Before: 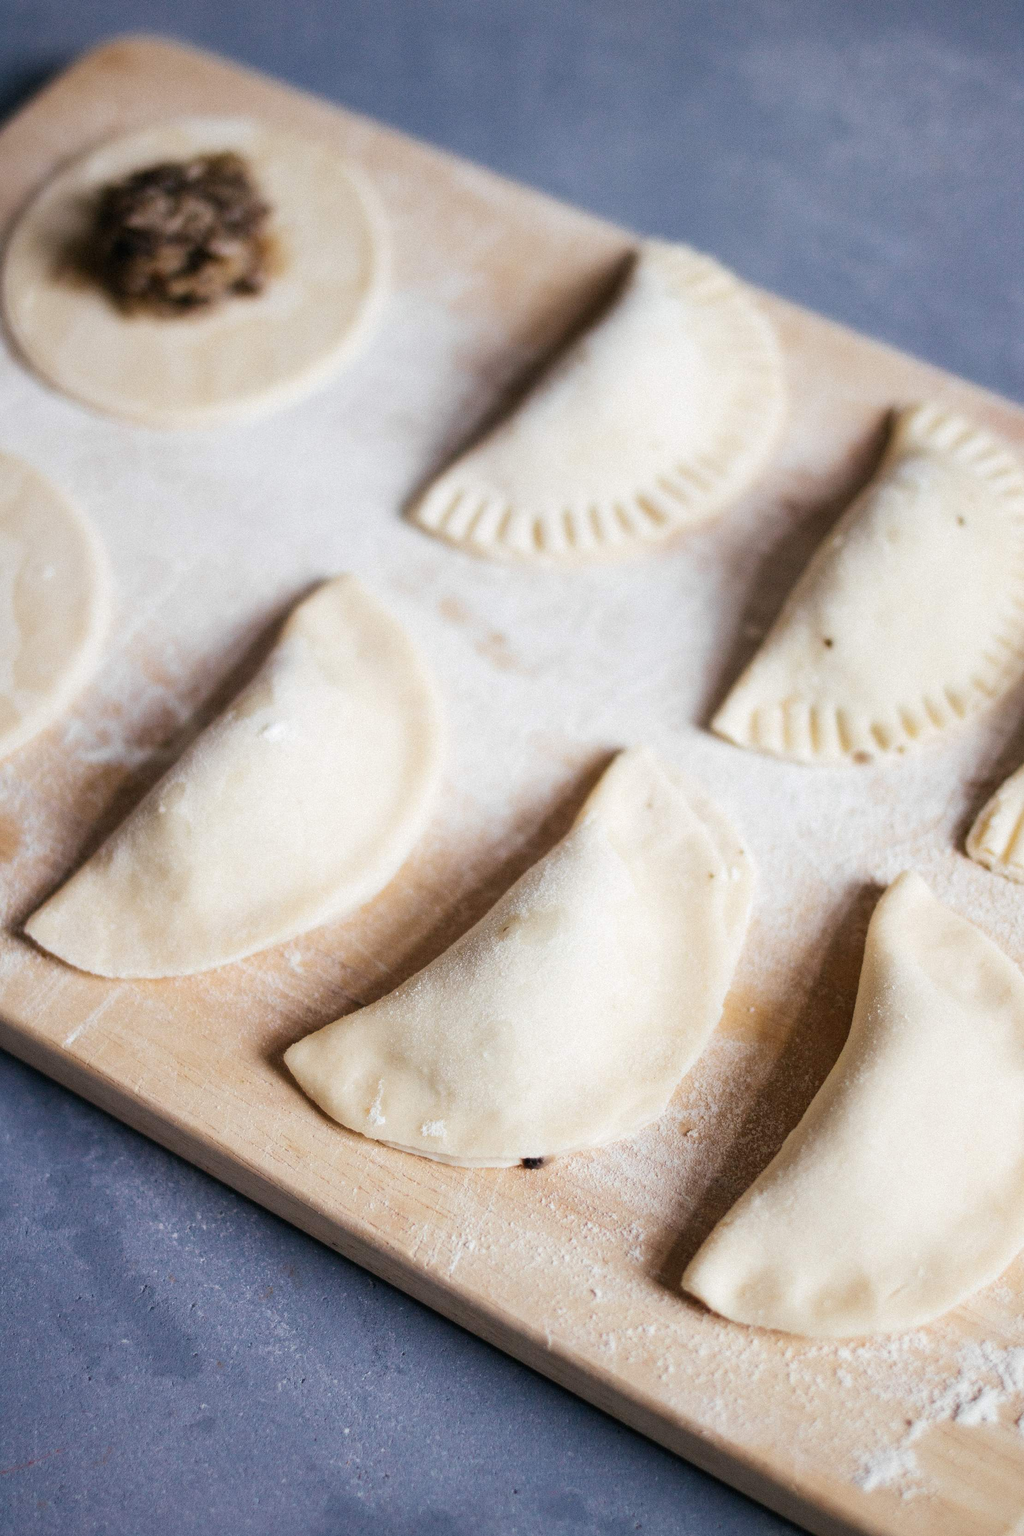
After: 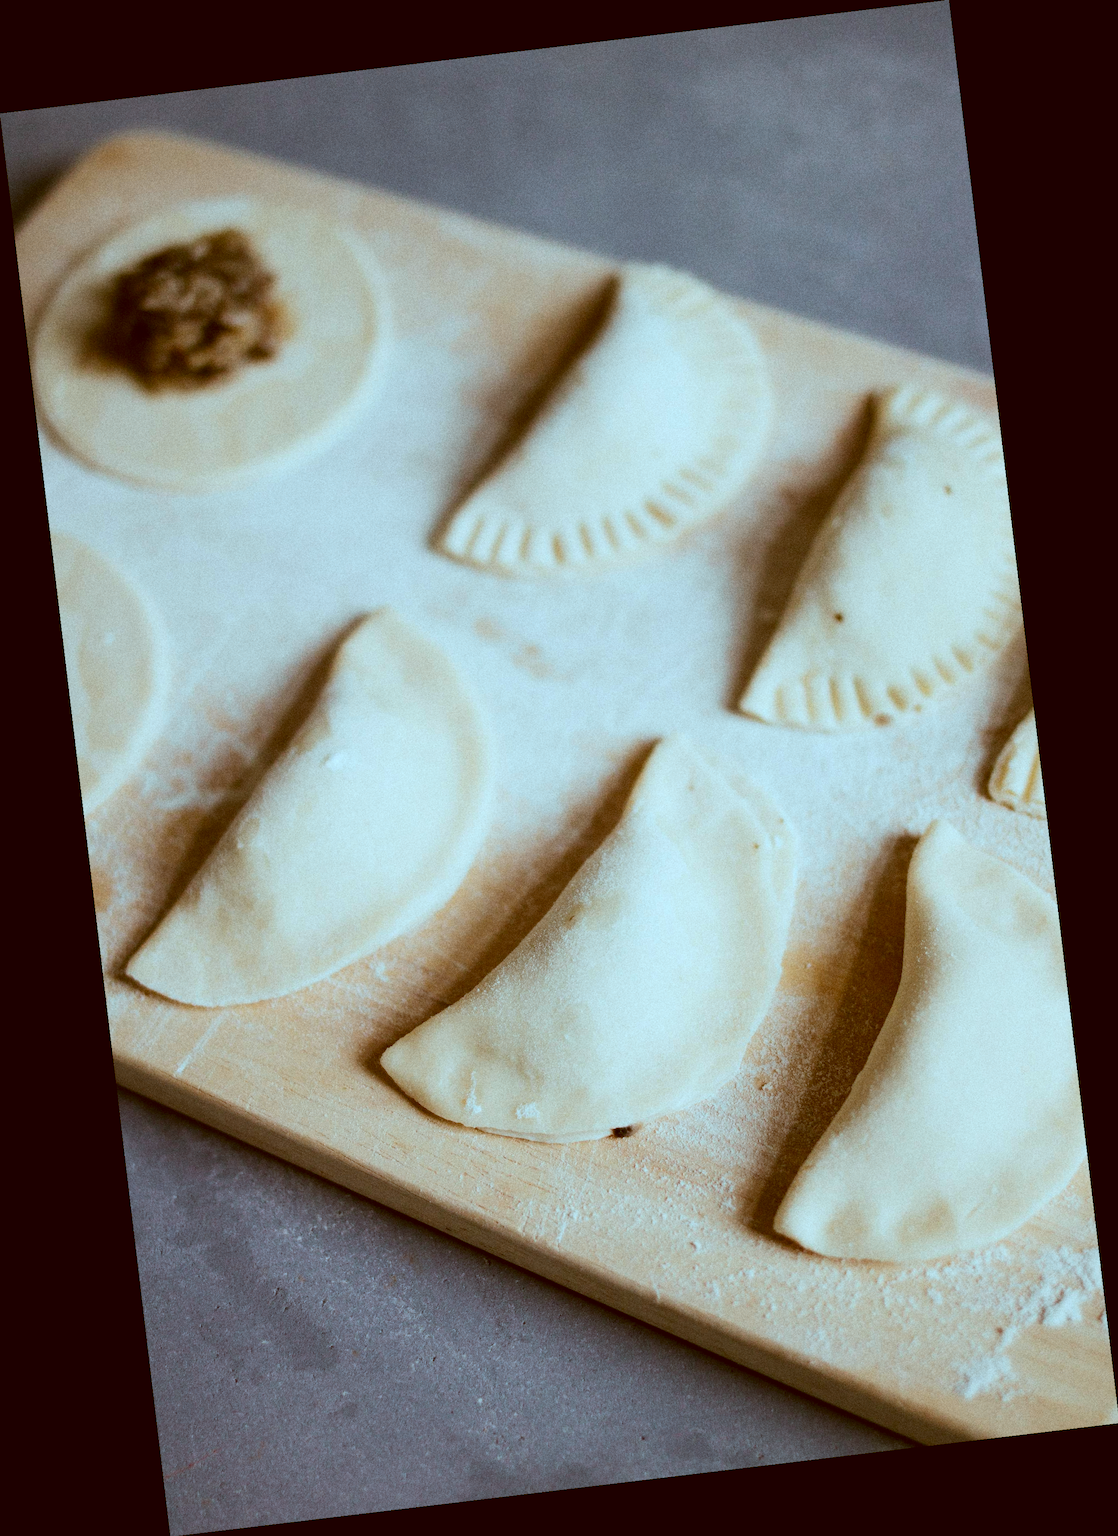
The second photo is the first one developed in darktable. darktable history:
exposure: exposure -0.21 EV, compensate highlight preservation false
grain: on, module defaults
rotate and perspective: rotation -6.83°, automatic cropping off
color correction: highlights a* -14.62, highlights b* -16.22, shadows a* 10.12, shadows b* 29.4
